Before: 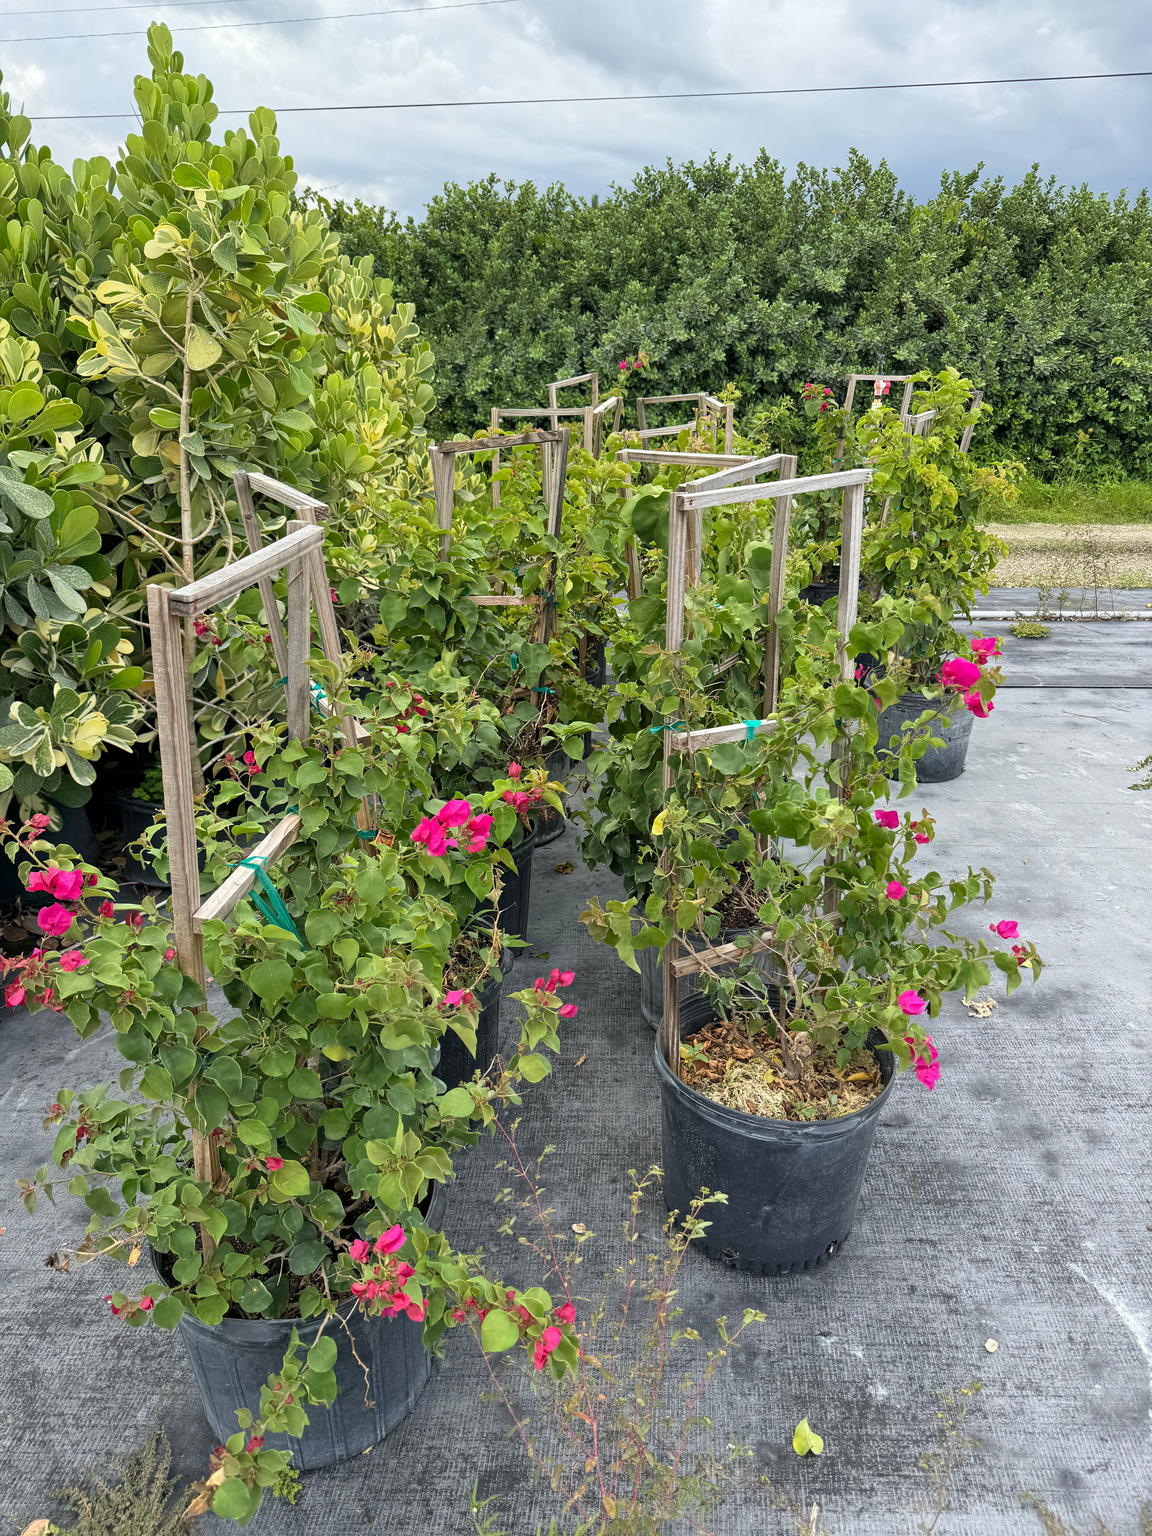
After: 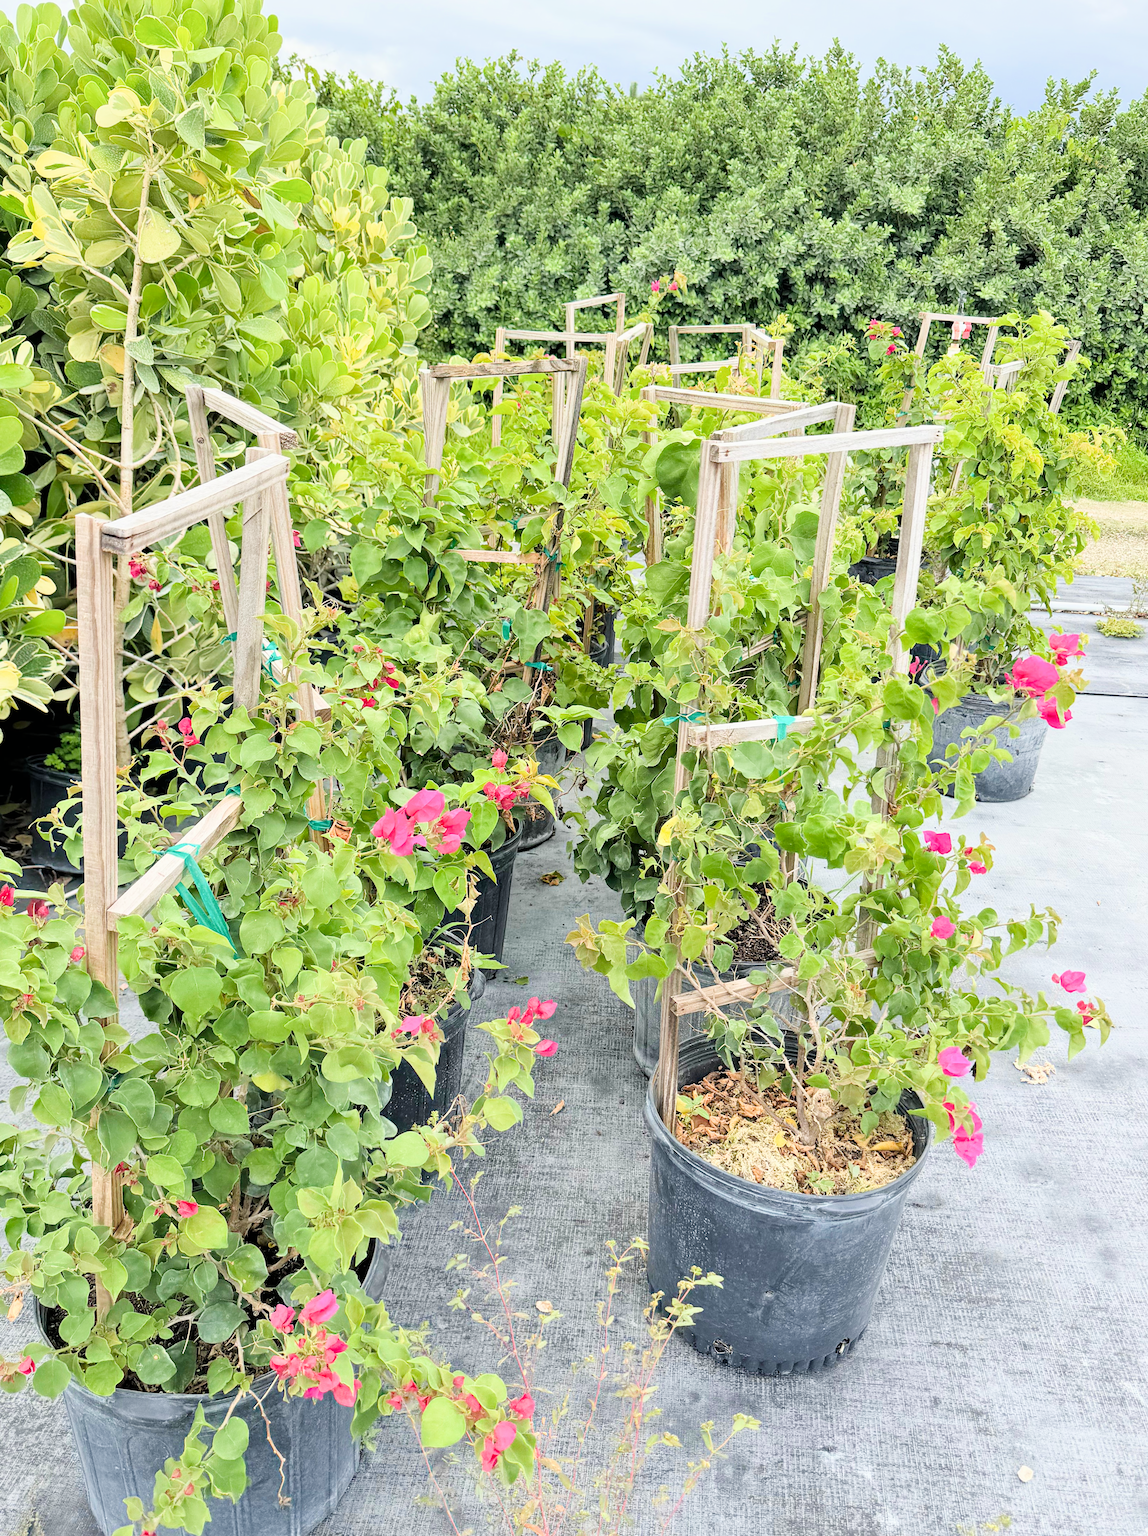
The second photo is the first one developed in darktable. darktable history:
contrast brightness saturation: contrast 0.096, brightness 0.032, saturation 0.088
crop and rotate: angle -3.31°, left 5.084%, top 5.211%, right 4.655%, bottom 4.263%
exposure: black level correction 0, exposure 1.706 EV, compensate highlight preservation false
filmic rgb: black relative exposure -7.44 EV, white relative exposure 4.85 EV, threshold 3.04 EV, hardness 3.4, enable highlight reconstruction true
